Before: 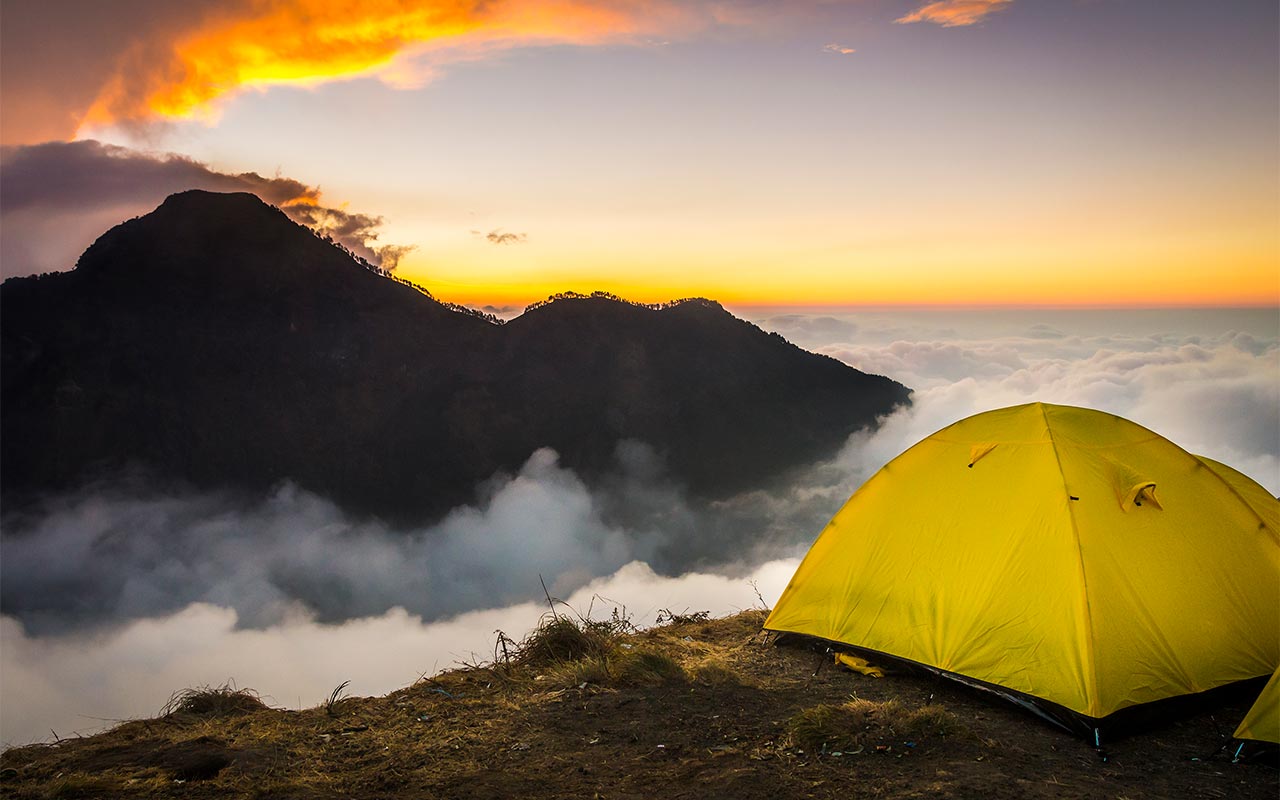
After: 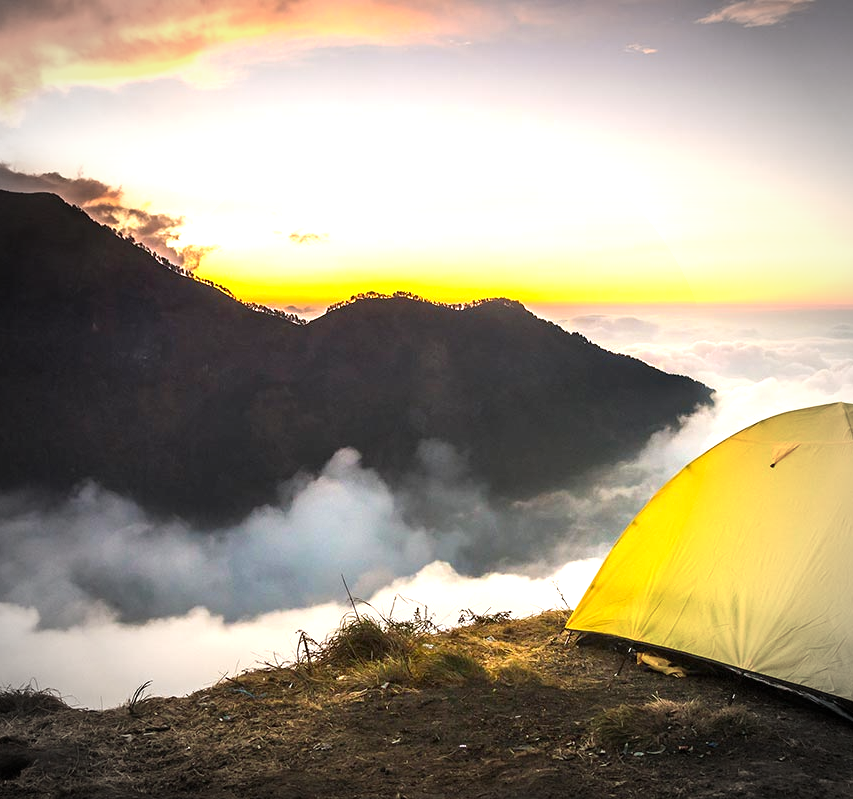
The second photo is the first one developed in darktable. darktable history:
vignetting: fall-off start 67.15%, brightness -0.442, saturation -0.691, width/height ratio 1.011, unbound false
exposure: exposure 1 EV, compensate highlight preservation false
crop and rotate: left 15.546%, right 17.787%
rotate and perspective: automatic cropping original format, crop left 0, crop top 0
